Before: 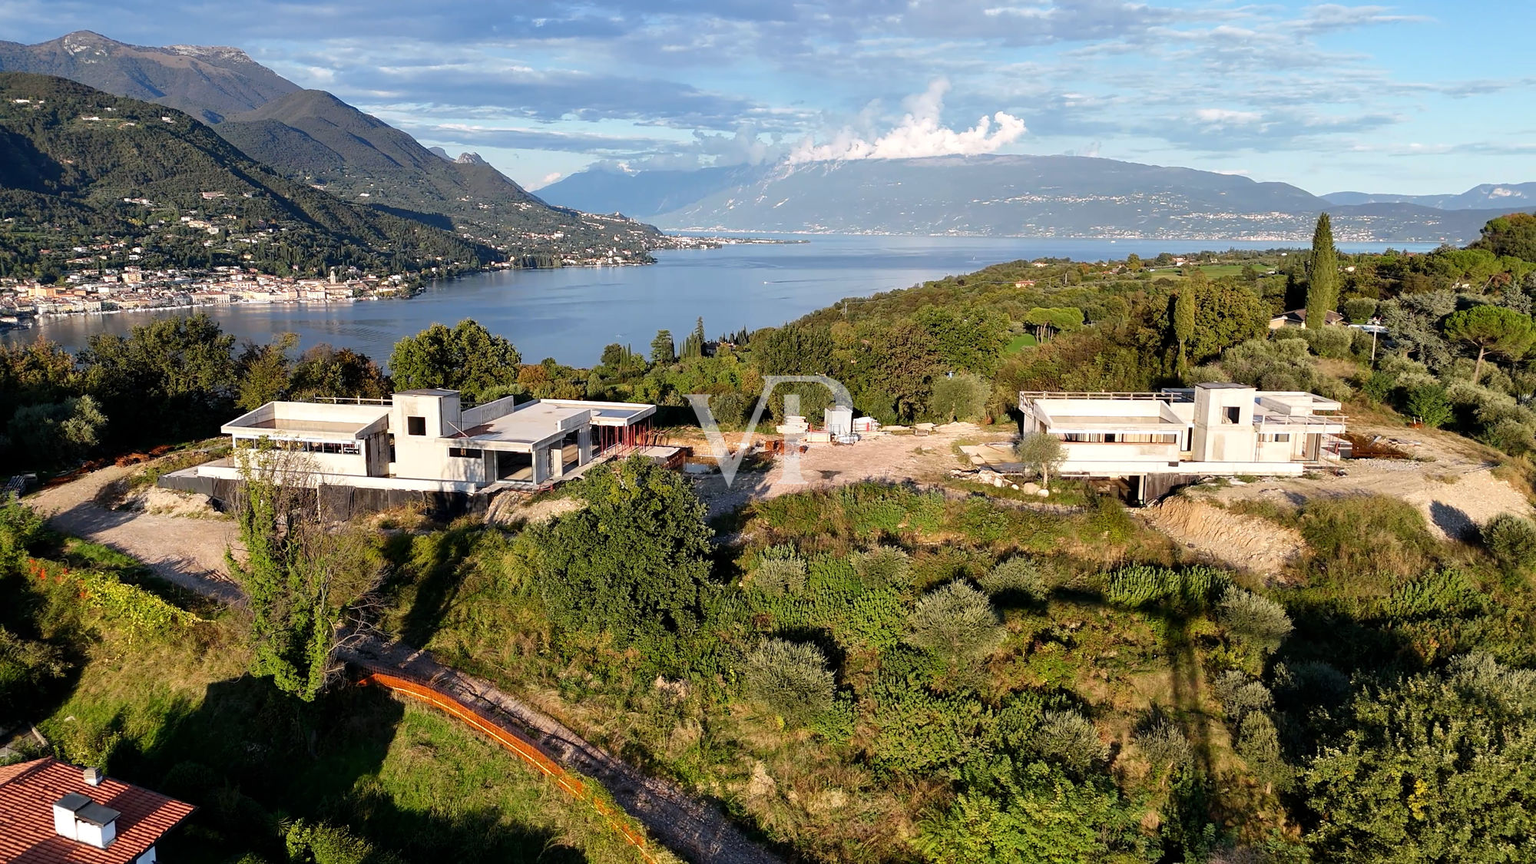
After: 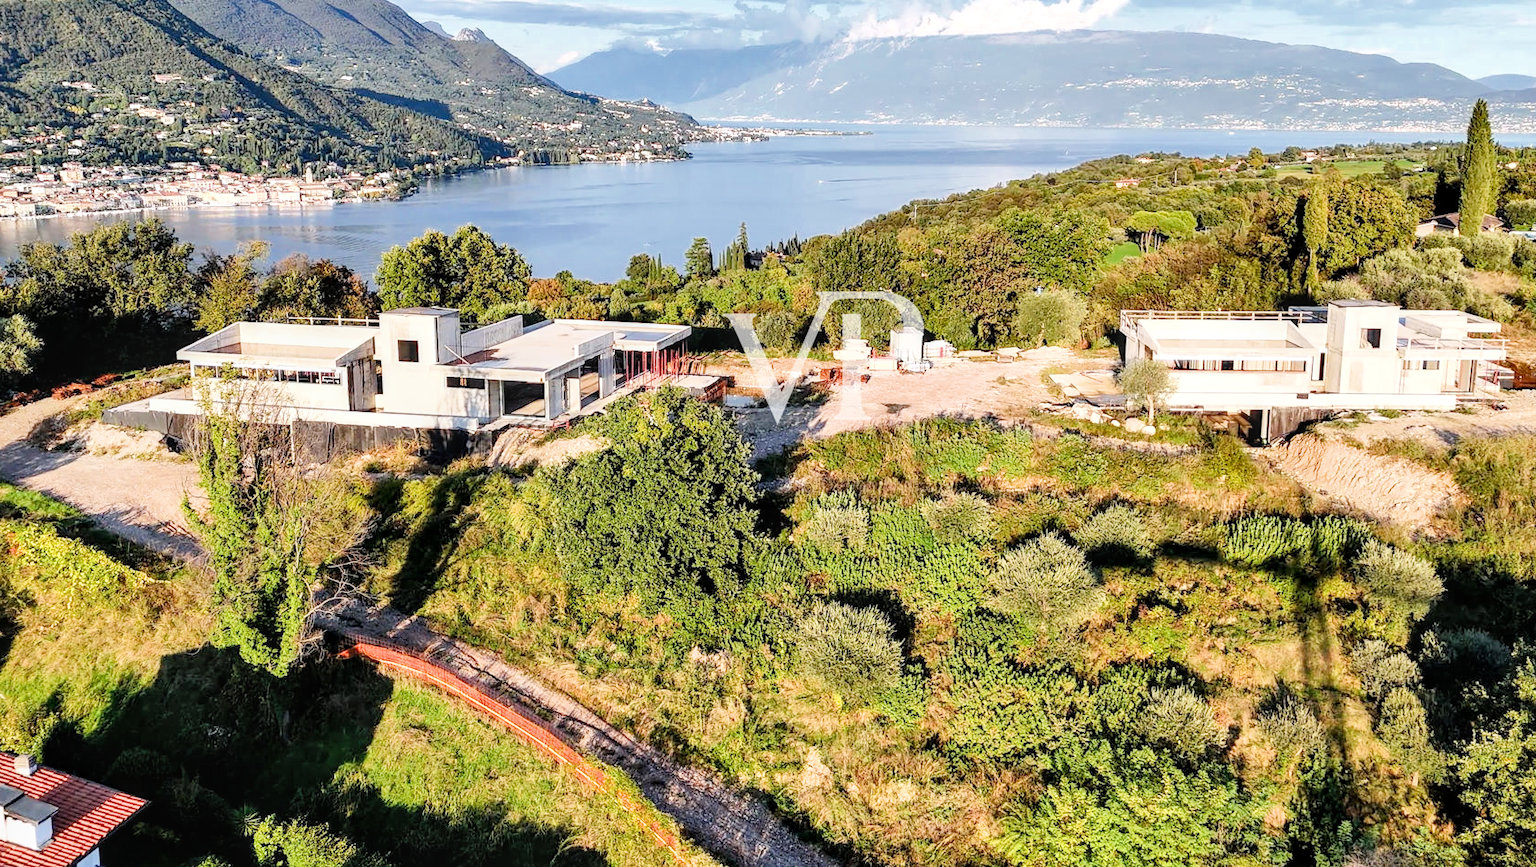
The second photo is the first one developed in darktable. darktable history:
filmic rgb: black relative exposure -7.65 EV, white relative exposure 4.56 EV, hardness 3.61
local contrast: on, module defaults
crop and rotate: left 4.666%, top 14.981%, right 10.696%
exposure: black level correction 0, exposure 1.744 EV, compensate highlight preservation false
shadows and highlights: soften with gaussian
